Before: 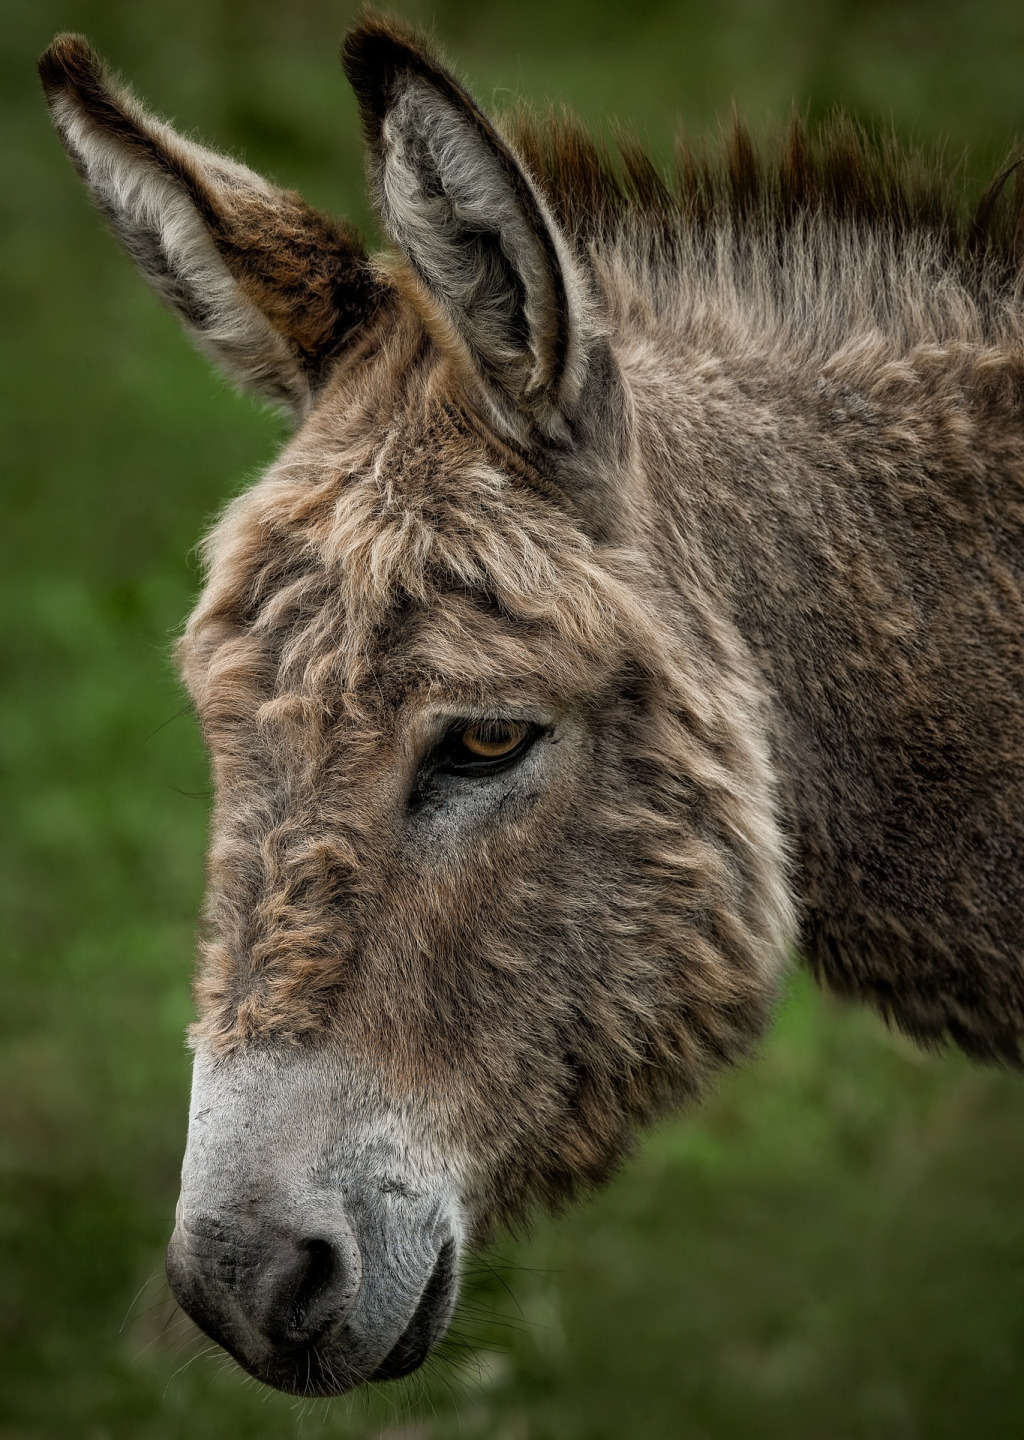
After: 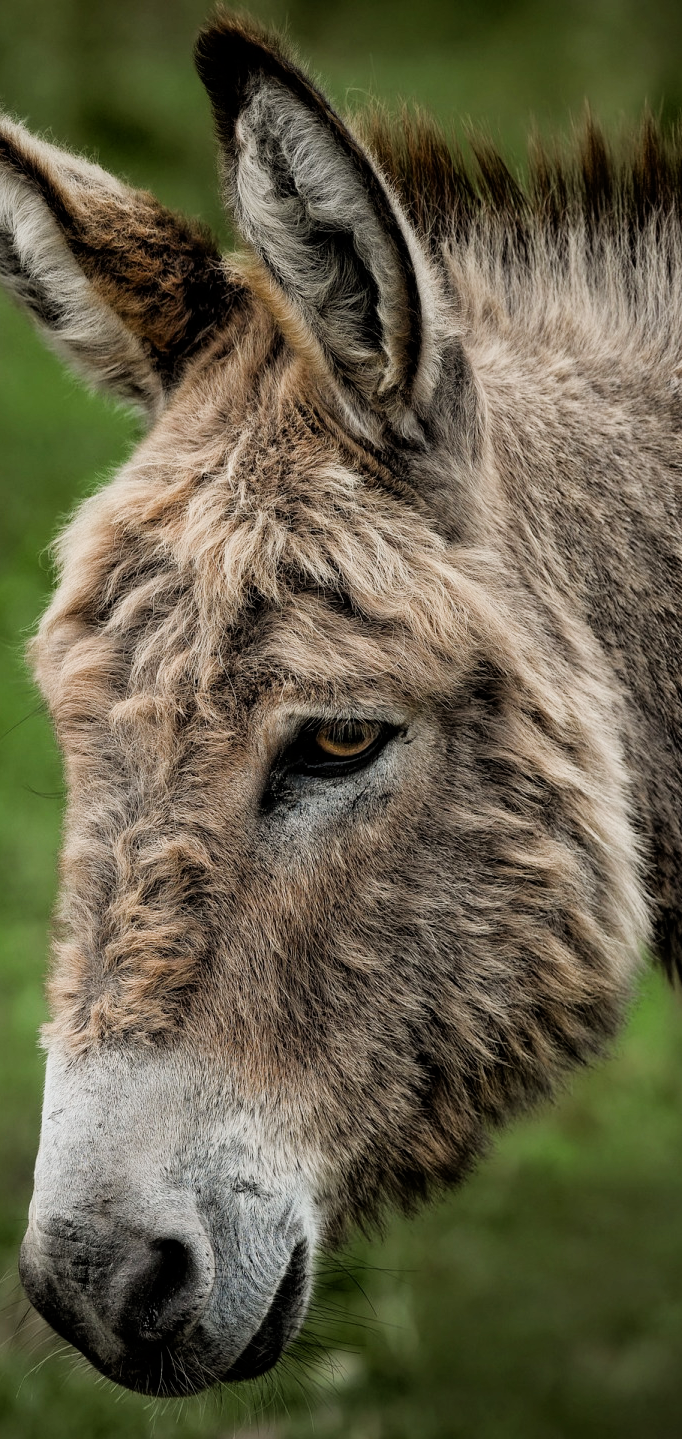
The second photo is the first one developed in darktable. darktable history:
exposure: exposure -0.154 EV, compensate highlight preservation false
crop and rotate: left 14.369%, right 18.95%
filmic rgb: black relative exposure -7.65 EV, white relative exposure 4.56 EV, threshold 3.01 EV, hardness 3.61, enable highlight reconstruction true
tone equalizer: -8 EV -1.07 EV, -7 EV -0.987 EV, -6 EV -0.876 EV, -5 EV -0.551 EV, -3 EV 0.607 EV, -2 EV 0.878 EV, -1 EV 1.01 EV, +0 EV 1.05 EV, smoothing diameter 24.99%, edges refinement/feathering 13.17, preserve details guided filter
